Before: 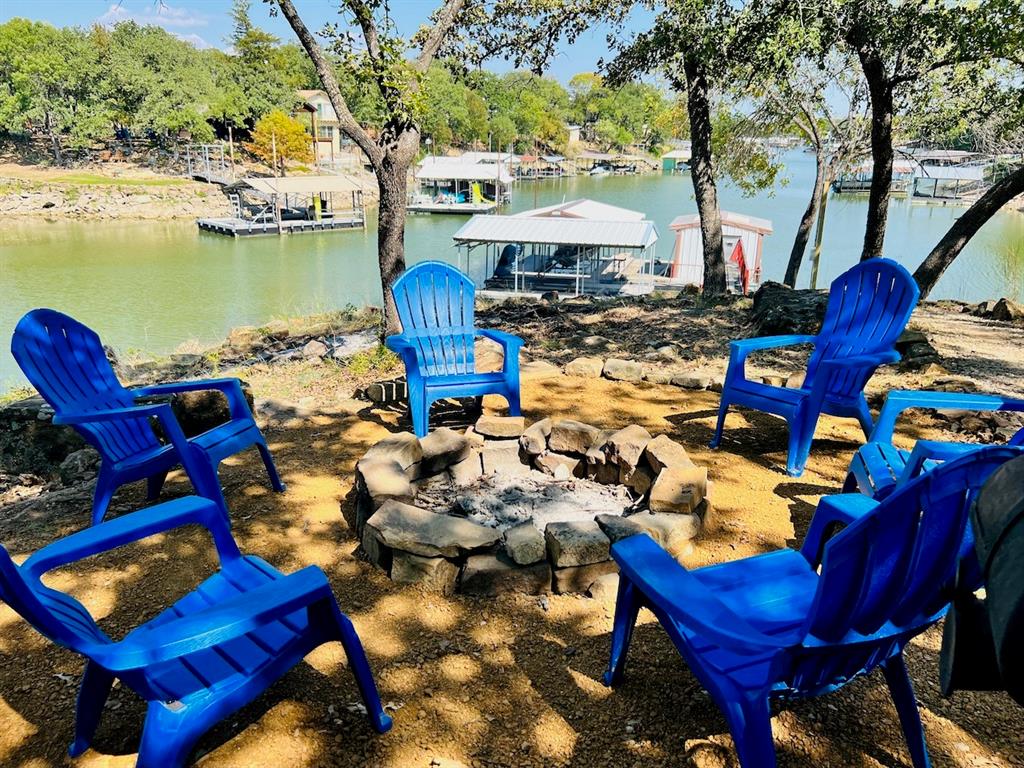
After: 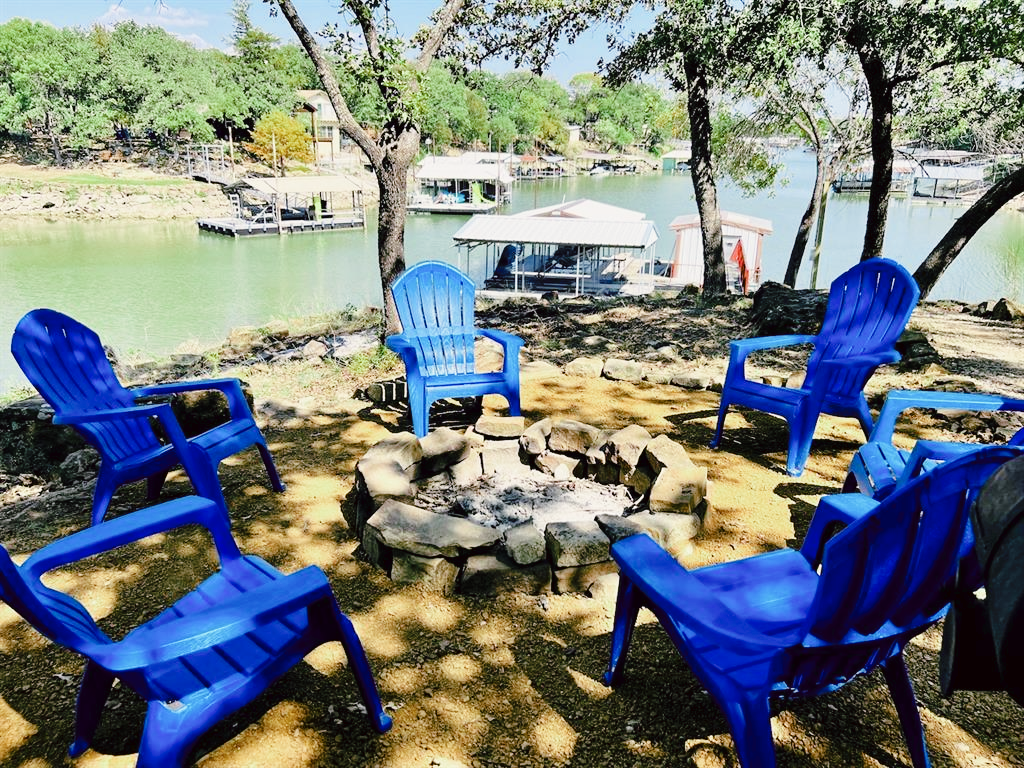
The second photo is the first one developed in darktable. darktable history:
tone curve: curves: ch0 [(0, 0) (0.003, 0.015) (0.011, 0.019) (0.025, 0.027) (0.044, 0.041) (0.069, 0.055) (0.1, 0.079) (0.136, 0.099) (0.177, 0.149) (0.224, 0.216) (0.277, 0.292) (0.335, 0.383) (0.399, 0.474) (0.468, 0.556) (0.543, 0.632) (0.623, 0.711) (0.709, 0.789) (0.801, 0.871) (0.898, 0.944) (1, 1)], preserve colors none
color look up table: target L [94.57, 92.18, 90.97, 90.58, 87.25, 84.41, 63.94, 60.28, 59.77, 45.28, 41.9, 25, 200.09, 88.39, 73.6, 73.87, 69.62, 63.89, 50.05, 51.17, 48.24, 46.43, 40.6, 26.48, 21.6, 14.68, 4.694, 80.21, 77.47, 70.55, 63.1, 64.01, 58.68, 55.16, 54.29, 48.83, 42.42, 36.18, 36.77, 33.59, 33.8, 16.83, 4.725, 95.85, 91.61, 70.42, 59.95, 53.19, 20.76], target a [-19.52, -29.71, -34.14, -28.26, -50.81, -23.67, -61.57, -30.87, -32.65, -39.19, -6.65, -19.57, 0, -0.998, 30.01, 15.37, 26.18, -0.07, 55.98, 59.01, 74.44, 19.33, 14.89, 27.26, 13.76, -1.559, 22.97, 25.52, 7.763, 5.013, 52.89, 47.7, 63.49, 69.21, 37.03, 27.5, 1.355, 12.08, 26.04, 48.09, 55.24, 33.97, 27.28, -7.87, -29.15, -24.52, -20.91, -4.19, -4.733], target b [24.91, 37.62, 19.08, 7.364, 26.34, 10.77, 36.41, 28.2, 9.037, 28.44, 14.39, 14.81, 0, 15.79, 6.826, 66.87, 49.69, 55.19, 16.03, 52.53, 26.59, 18.74, 37.36, 34.81, 29.74, 15.63, 3.835, -23.35, -5.831, -36.91, -11.38, -47.44, -28.89, -57.31, -31.98, -68.85, -0.608, -64.03, -18.64, -5.824, -76.76, -54.08, -37.63, 0.041, -6.612, -25.8, -8.351, -45.34, -13.73], num patches 49
